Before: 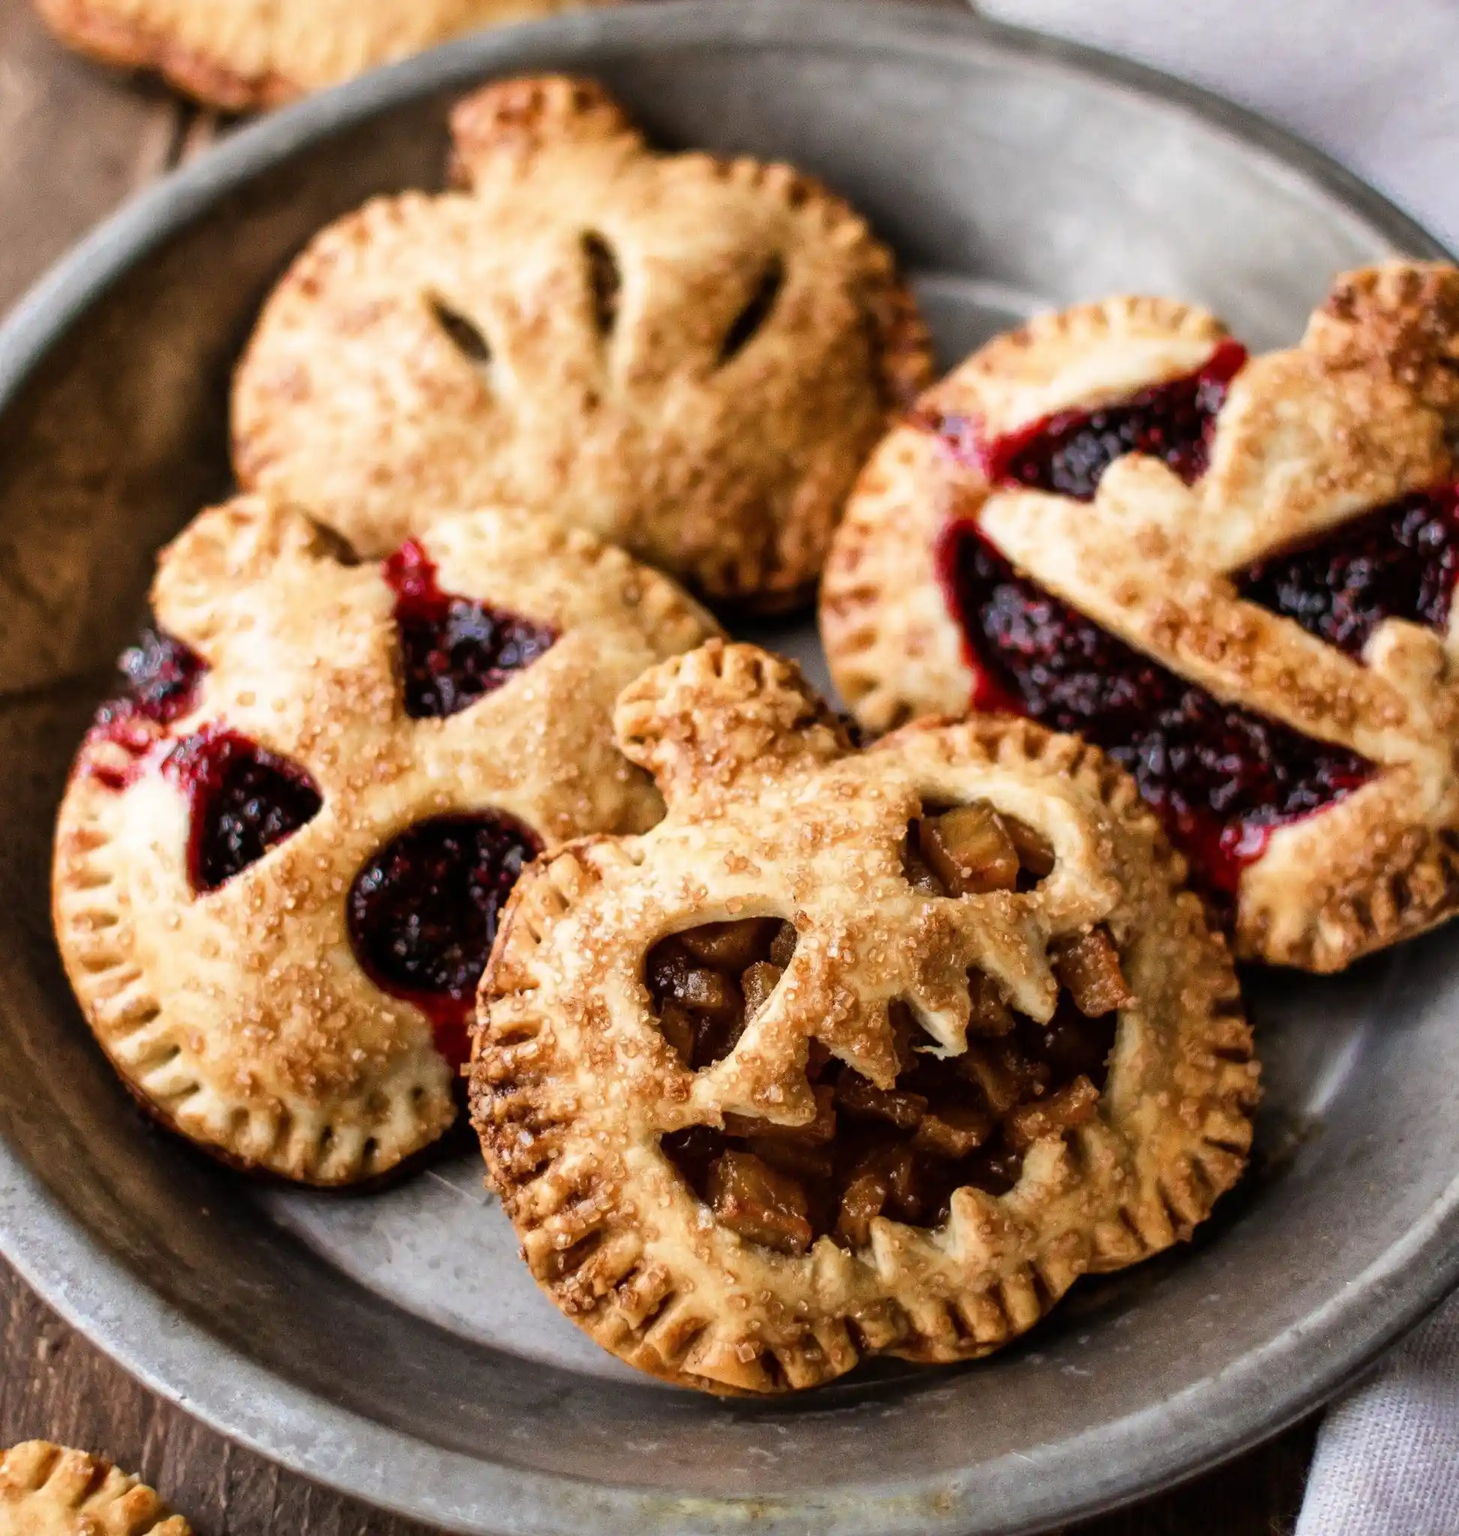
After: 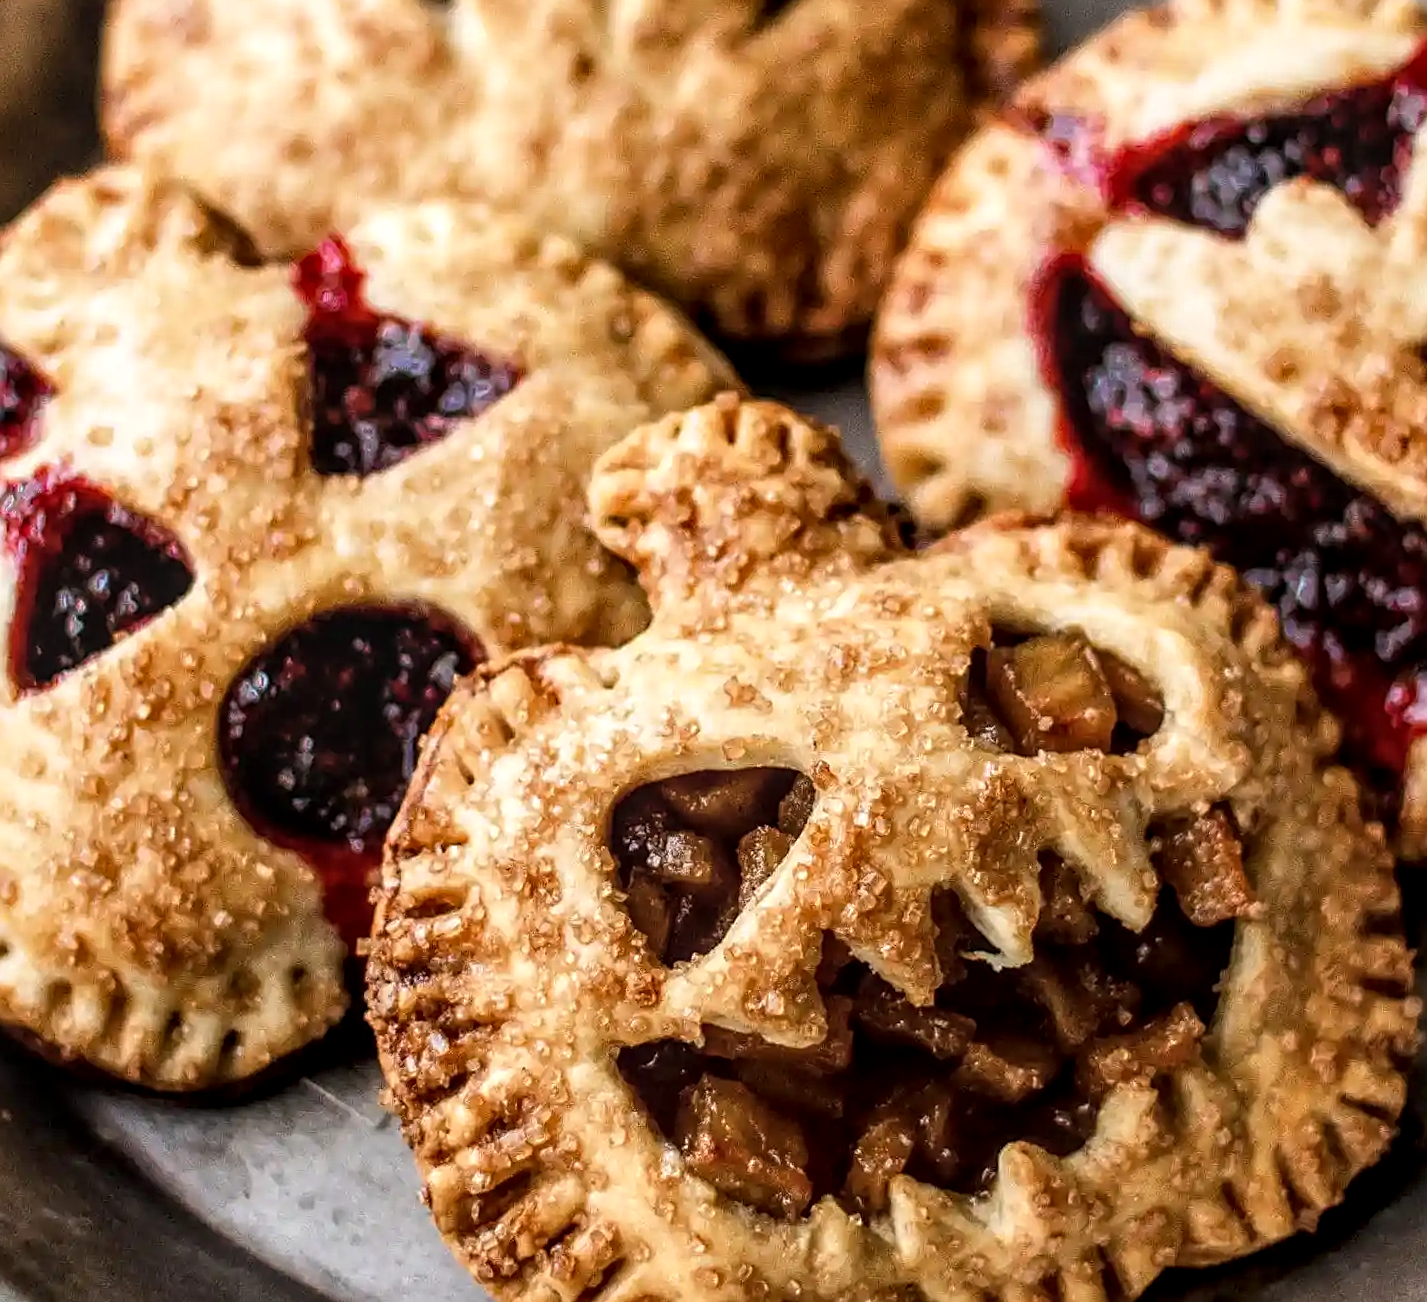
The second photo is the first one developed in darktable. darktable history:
crop and rotate: angle -3.37°, left 9.79%, top 20.73%, right 12.42%, bottom 11.82%
local contrast: highlights 61%, detail 143%, midtone range 0.428
sharpen: on, module defaults
